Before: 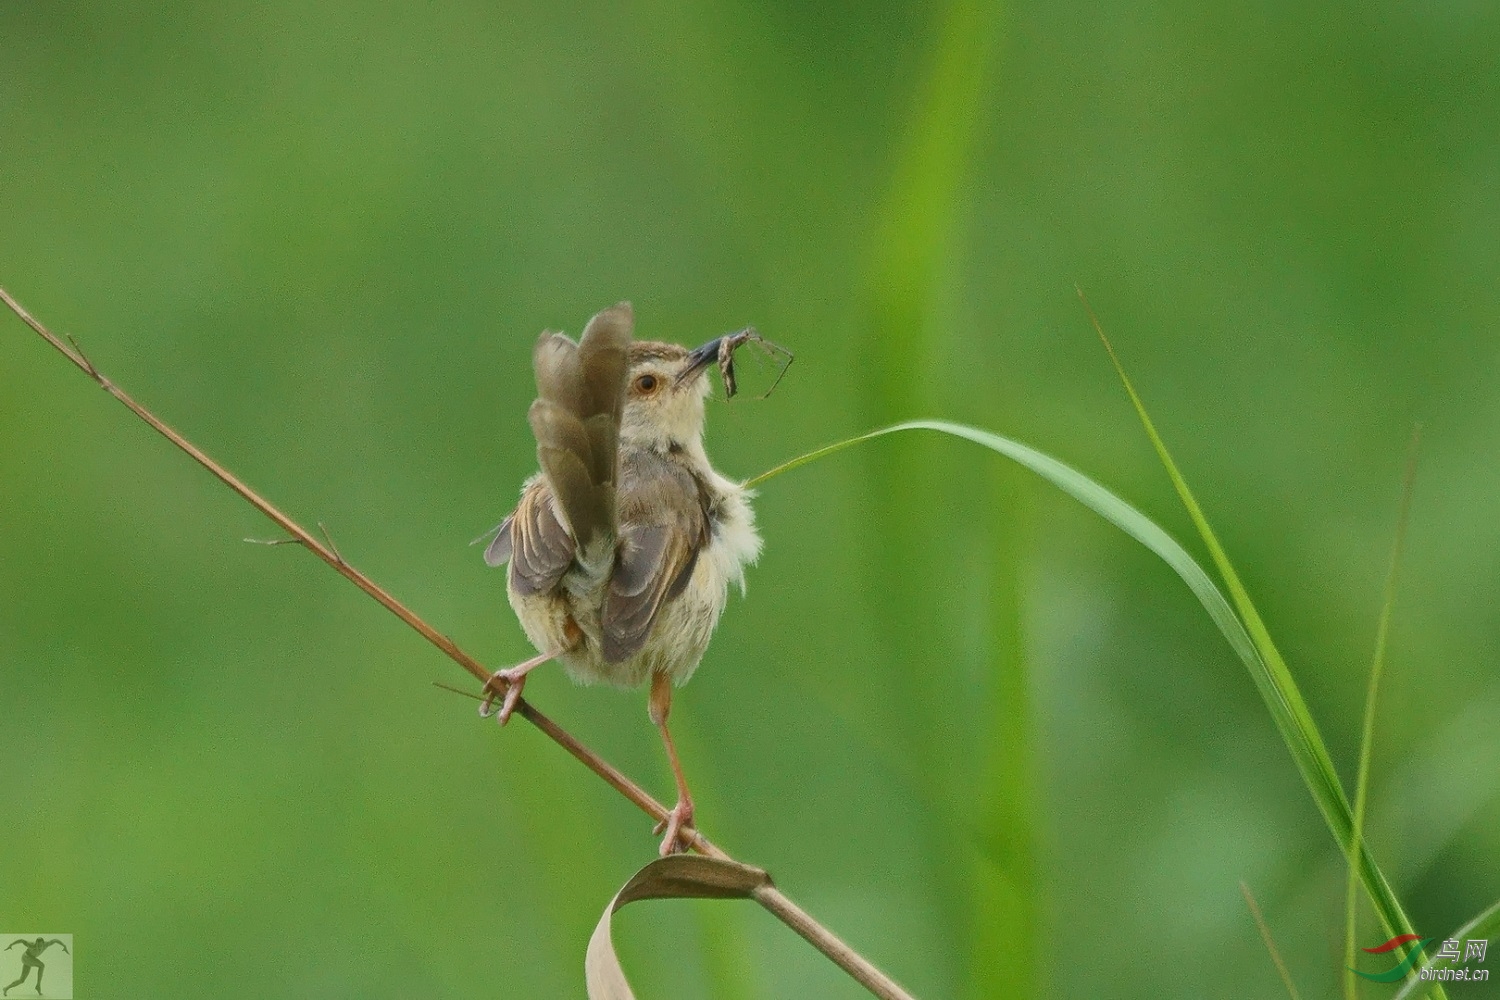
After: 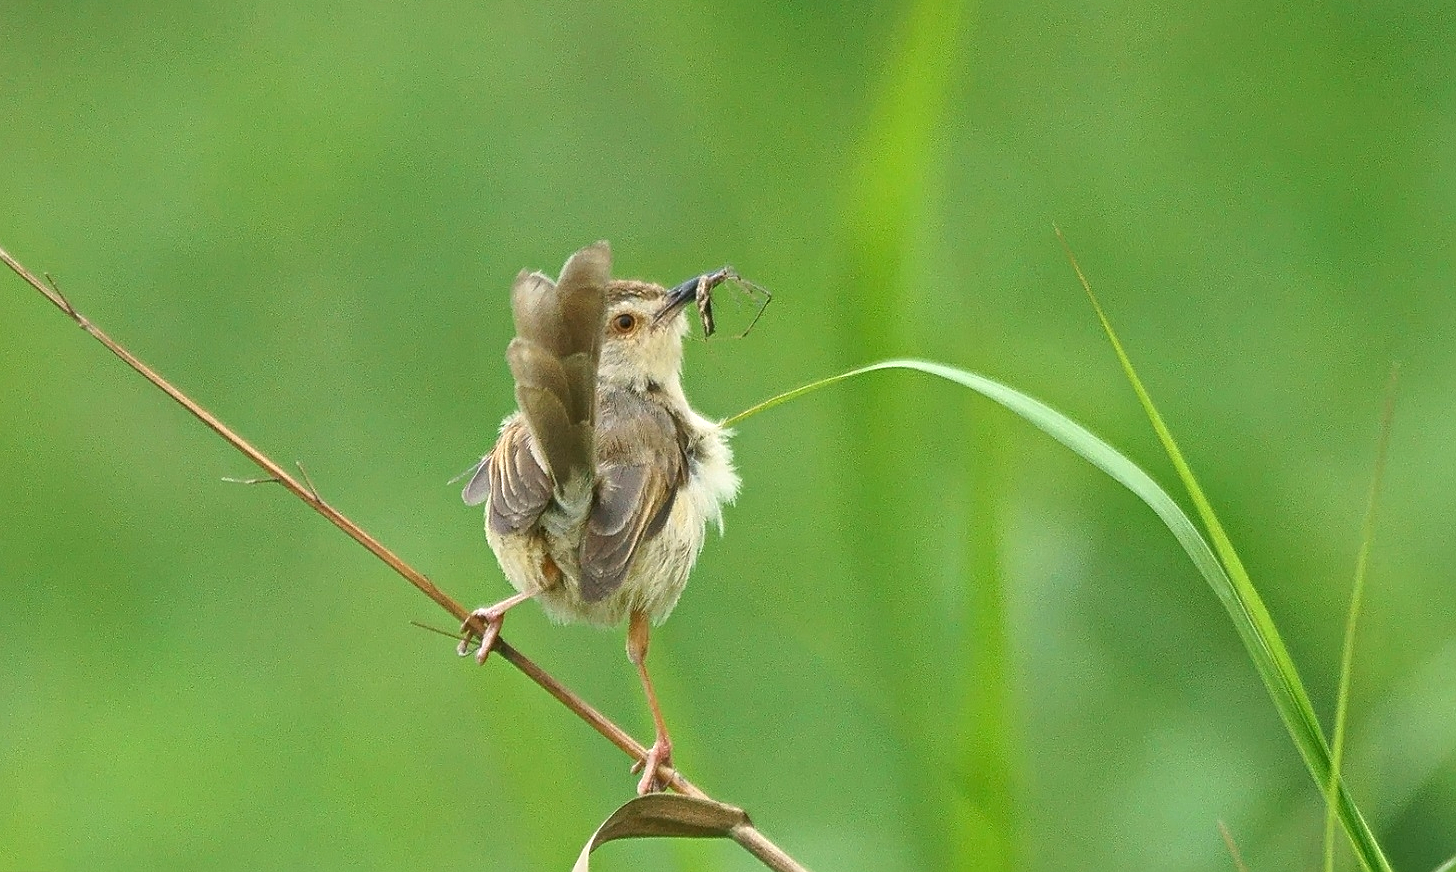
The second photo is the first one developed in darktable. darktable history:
crop: left 1.507%, top 6.147%, right 1.379%, bottom 6.637%
sharpen: on, module defaults
exposure: exposure 0.6 EV, compensate highlight preservation false
